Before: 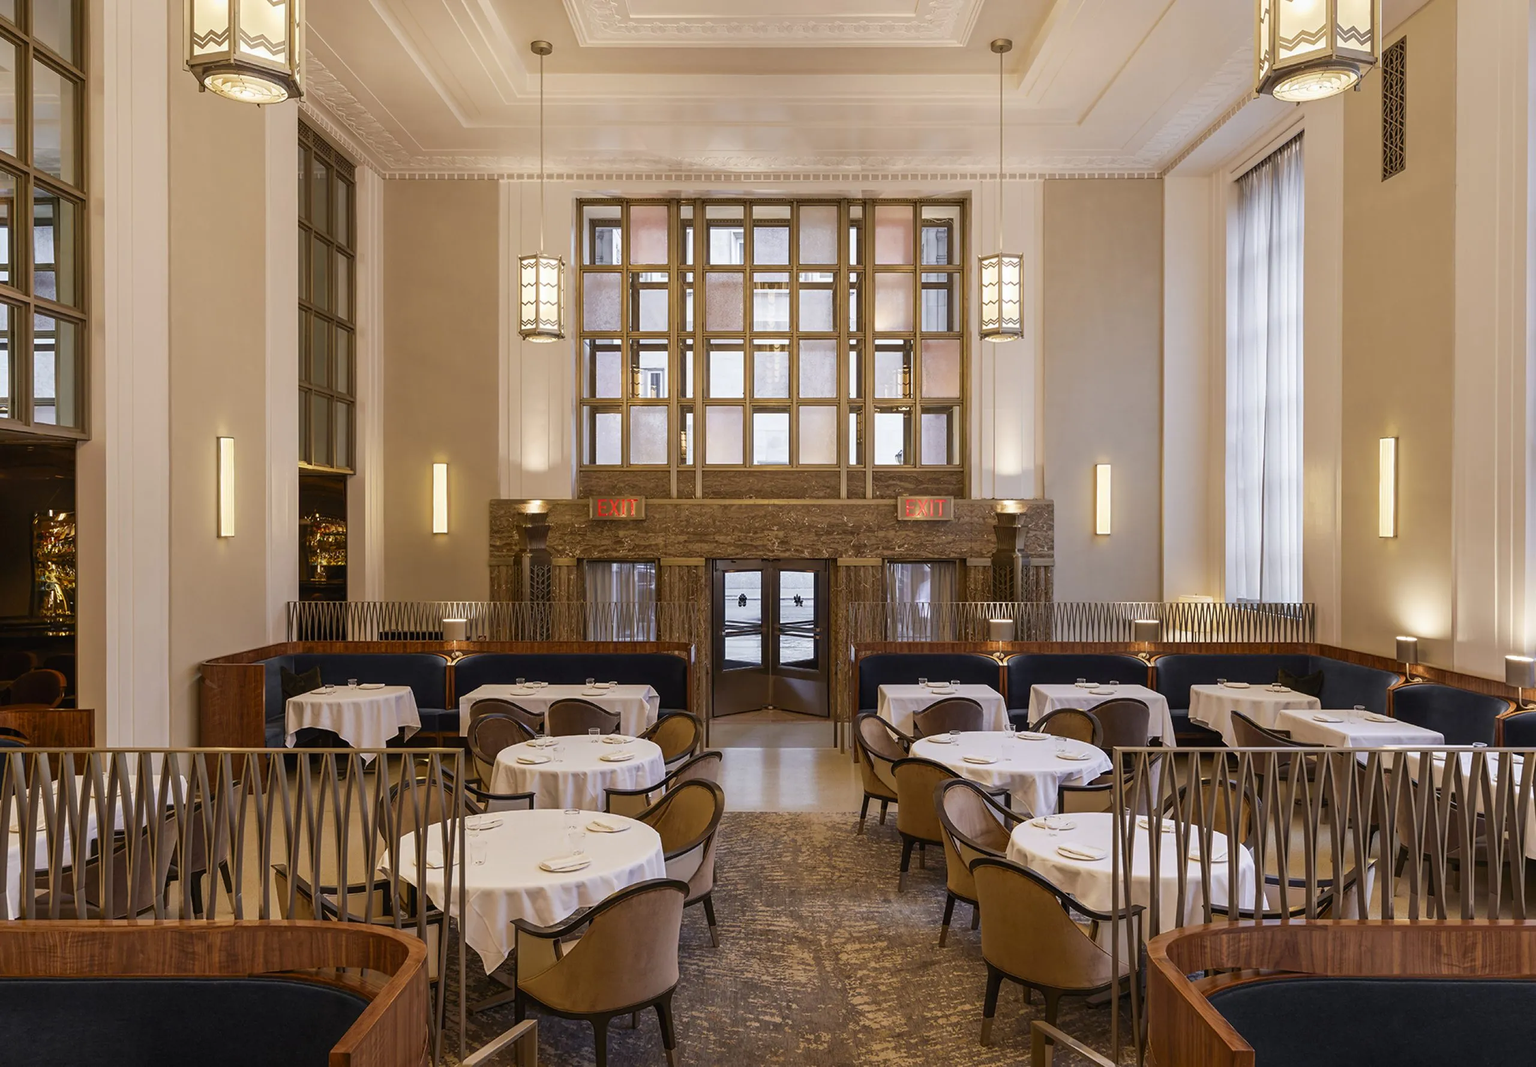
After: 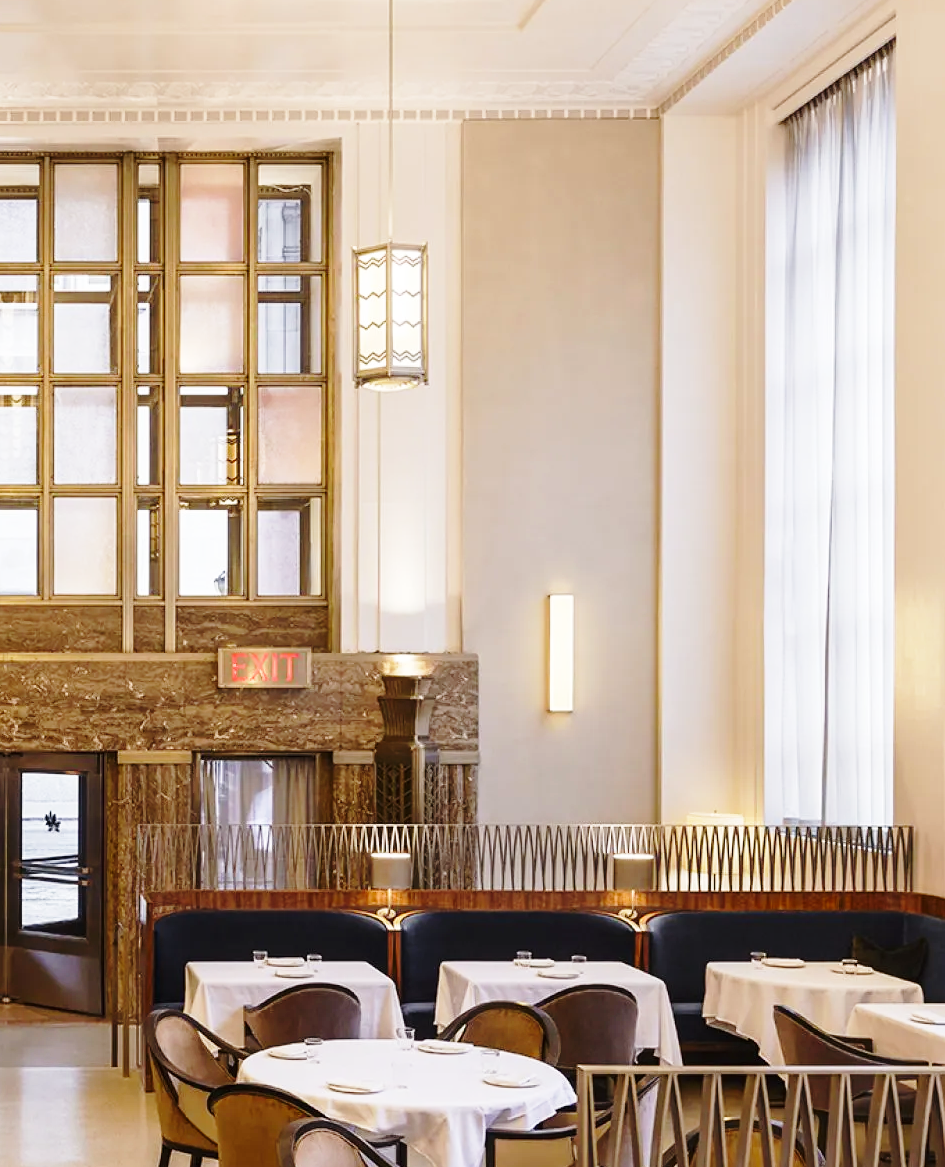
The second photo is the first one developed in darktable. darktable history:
crop and rotate: left 49.936%, top 10.094%, right 13.136%, bottom 24.256%
base curve: curves: ch0 [(0, 0) (0.028, 0.03) (0.121, 0.232) (0.46, 0.748) (0.859, 0.968) (1, 1)], preserve colors none
